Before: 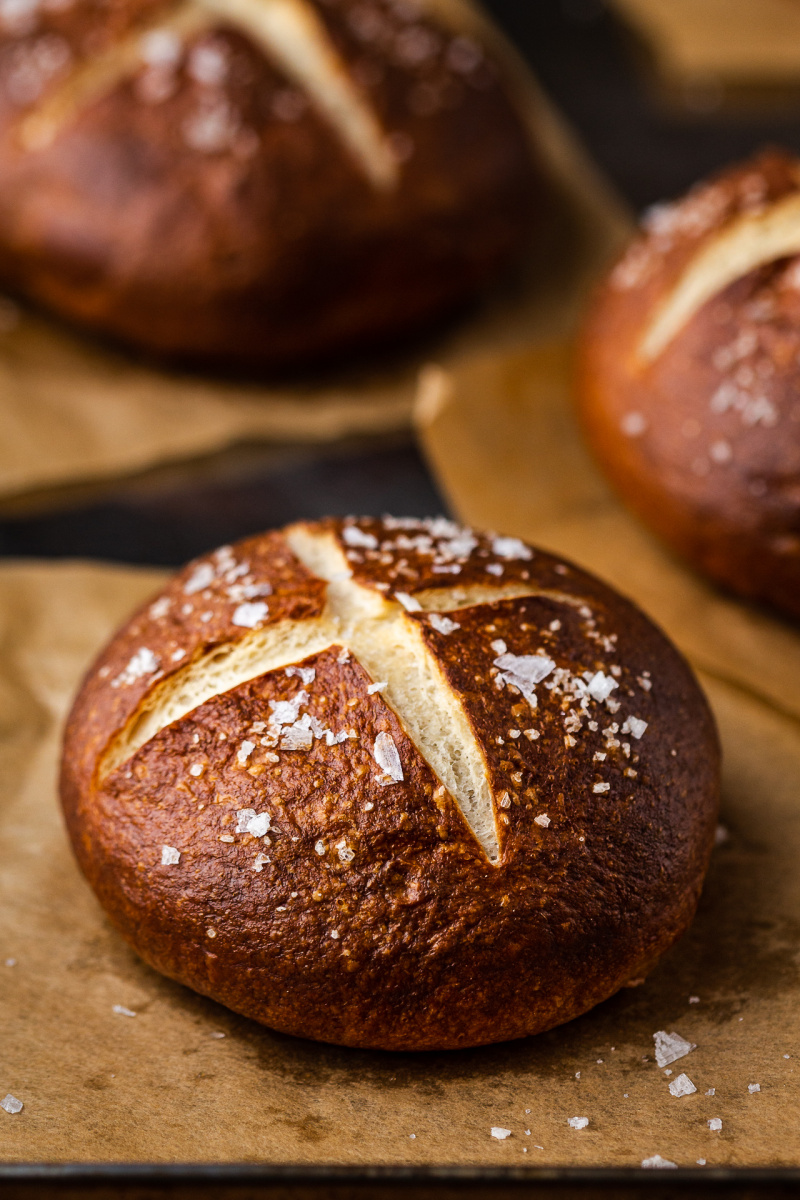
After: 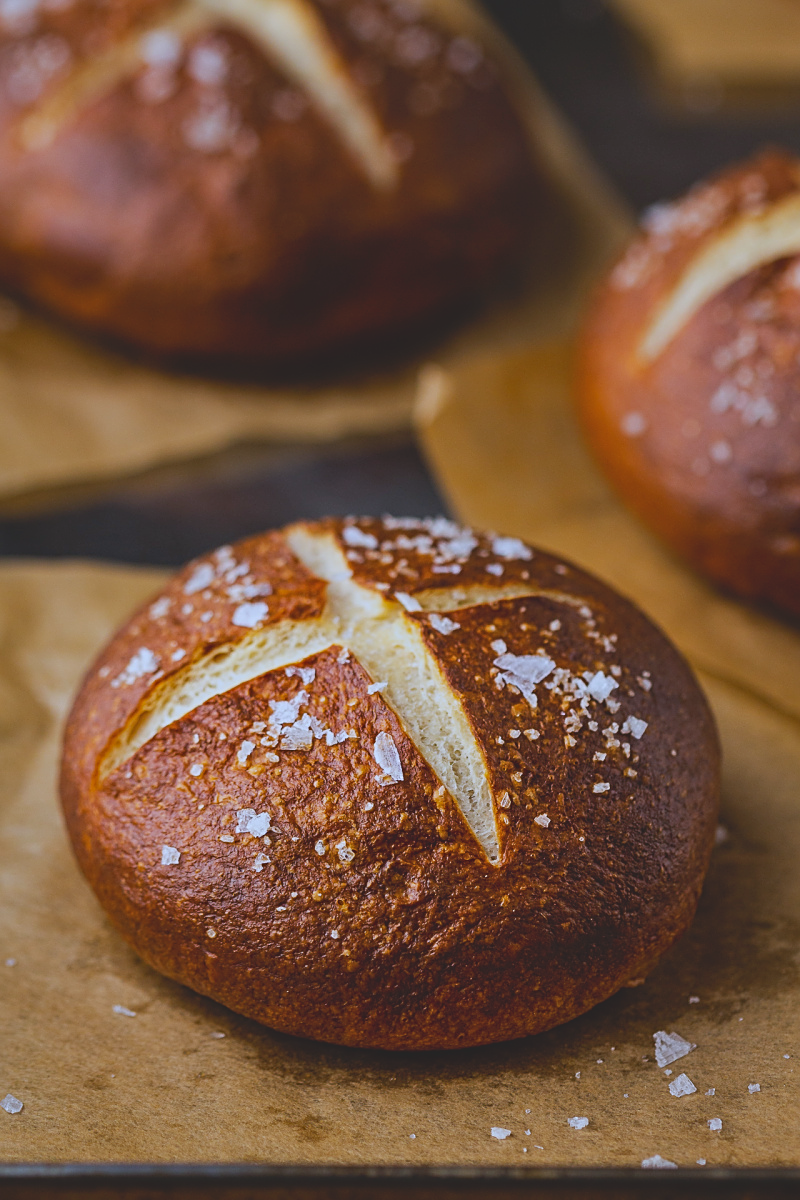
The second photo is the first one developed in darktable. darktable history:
sharpen: on, module defaults
white balance: red 0.926, green 1.003, blue 1.133
contrast brightness saturation: contrast -0.28
